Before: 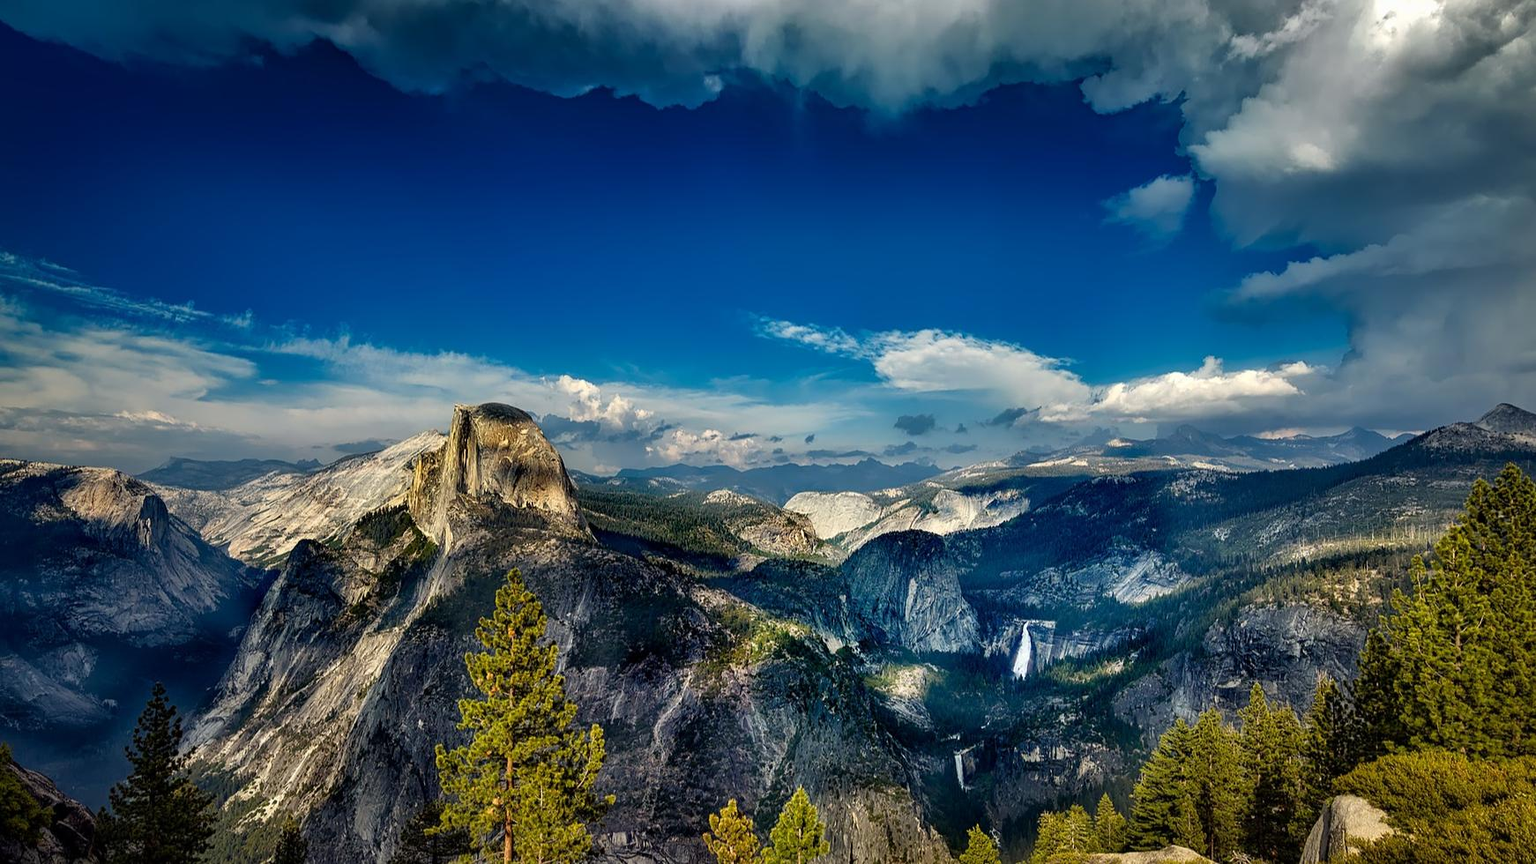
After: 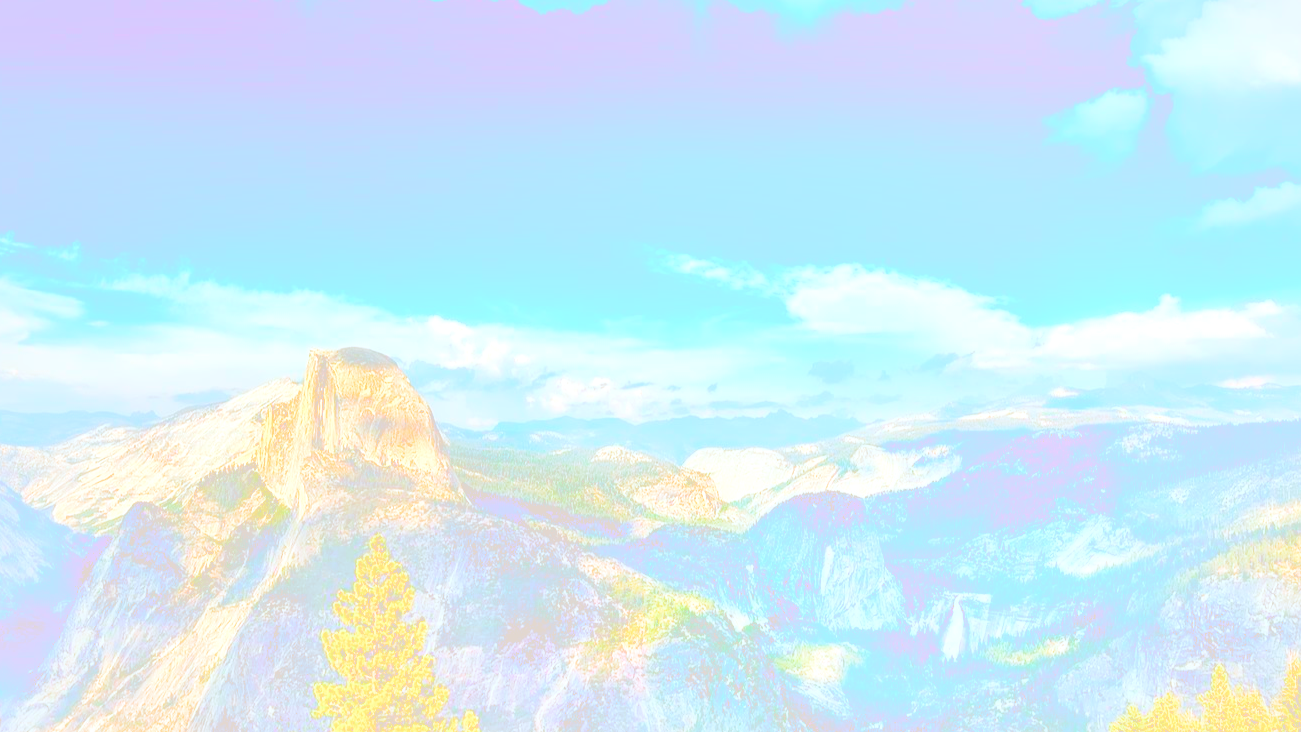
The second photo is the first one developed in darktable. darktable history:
crop and rotate: left 11.831%, top 11.346%, right 13.429%, bottom 13.899%
color correction: highlights a* -3.28, highlights b* -6.24, shadows a* 3.1, shadows b* 5.19
local contrast: mode bilateral grid, contrast 70, coarseness 75, detail 180%, midtone range 0.2
bloom: size 85%, threshold 5%, strength 85%
shadows and highlights: soften with gaussian
exposure: black level correction 0, exposure 0.9 EV, compensate exposure bias true, compensate highlight preservation false
color balance rgb: shadows lift › chroma 1%, shadows lift › hue 113°, highlights gain › chroma 0.2%, highlights gain › hue 333°, perceptual saturation grading › global saturation 20%, perceptual saturation grading › highlights -50%, perceptual saturation grading › shadows 25%, contrast -10%
levels: levels [0.026, 0.507, 0.987]
